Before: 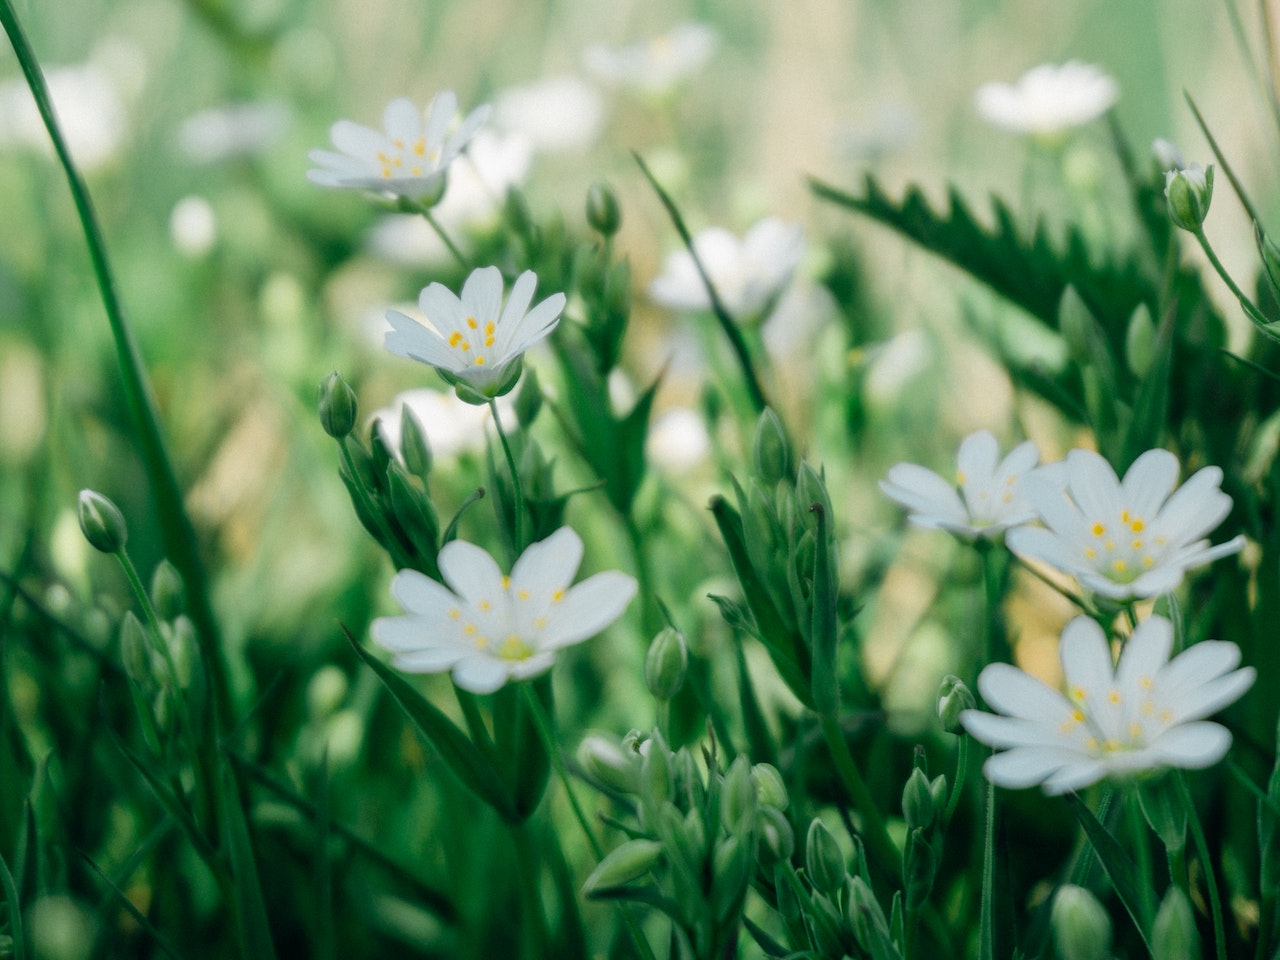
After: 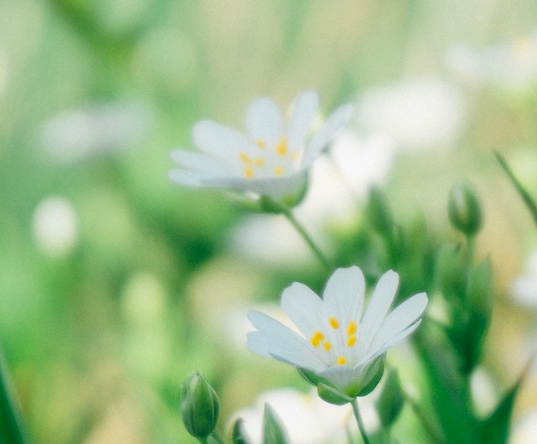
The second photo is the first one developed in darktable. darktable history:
crop and rotate: left 10.817%, top 0.062%, right 47.194%, bottom 53.626%
contrast equalizer: octaves 7, y [[0.6 ×6], [0.55 ×6], [0 ×6], [0 ×6], [0 ×6]], mix -0.2
white balance: emerald 1
contrast brightness saturation: contrast 0.07, brightness 0.08, saturation 0.18
